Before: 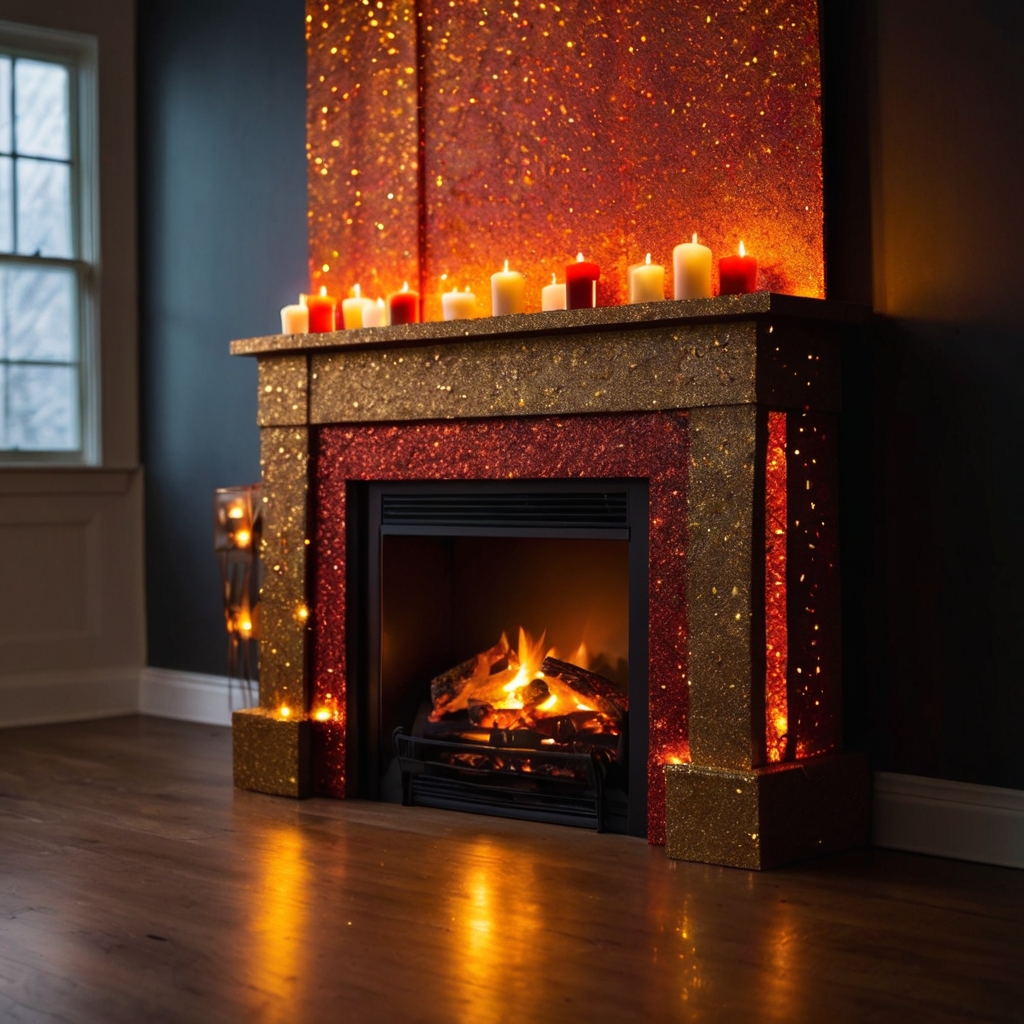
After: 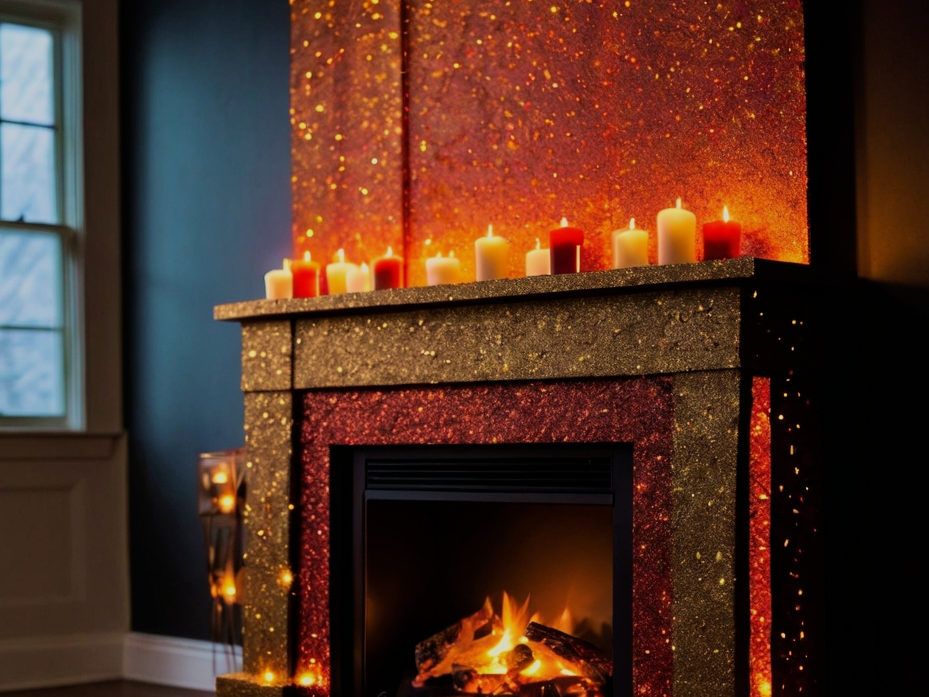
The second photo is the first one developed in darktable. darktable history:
velvia: strength 50.05%
filmic rgb: black relative exposure -7.65 EV, white relative exposure 4.56 EV, hardness 3.61, color science v6 (2022)
crop: left 1.575%, top 3.424%, right 7.623%, bottom 28.471%
